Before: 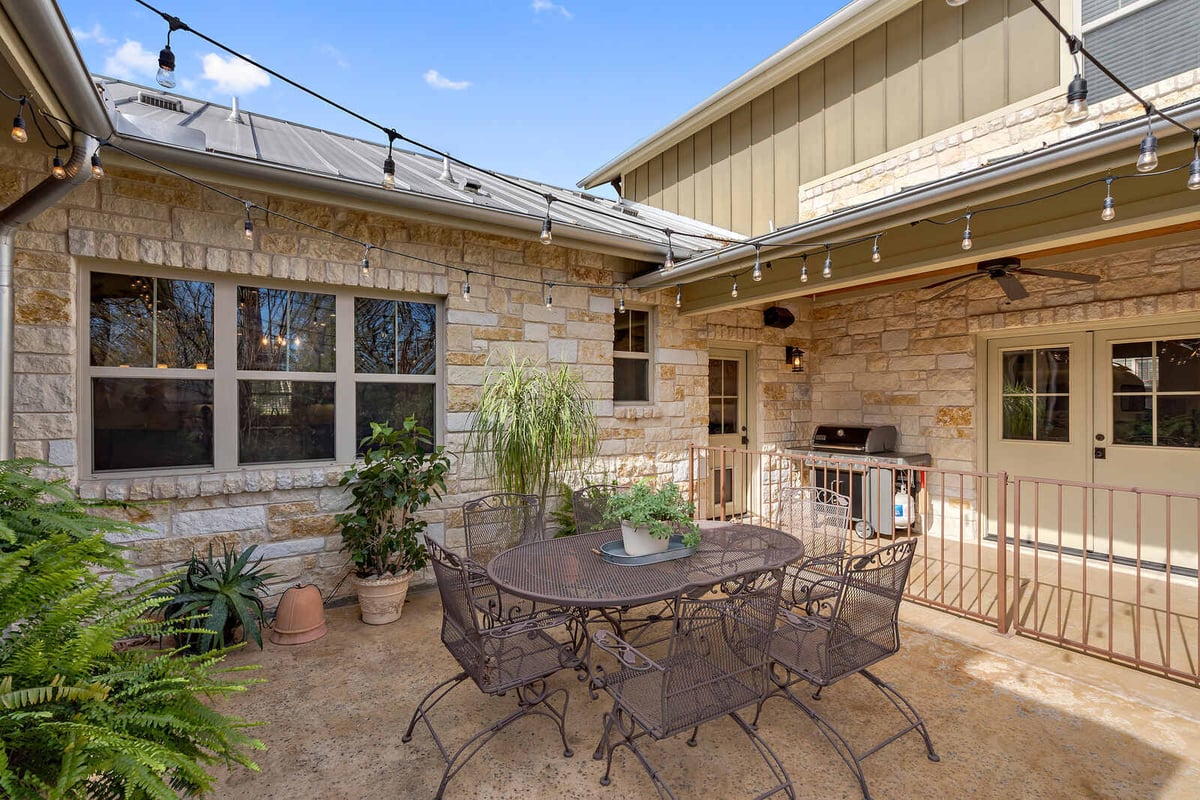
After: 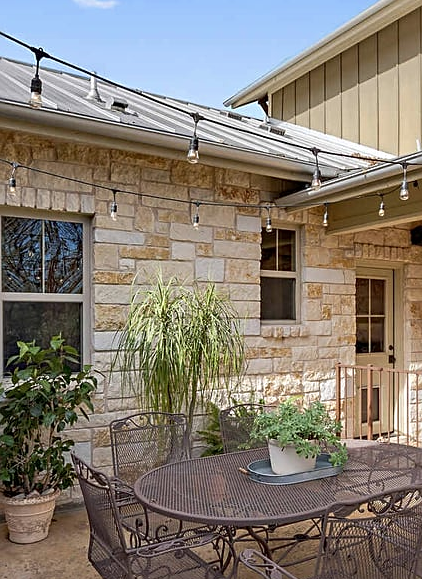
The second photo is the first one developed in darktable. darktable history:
contrast brightness saturation: saturation -0.05
sharpen: on, module defaults
crop and rotate: left 29.476%, top 10.214%, right 35.32%, bottom 17.333%
